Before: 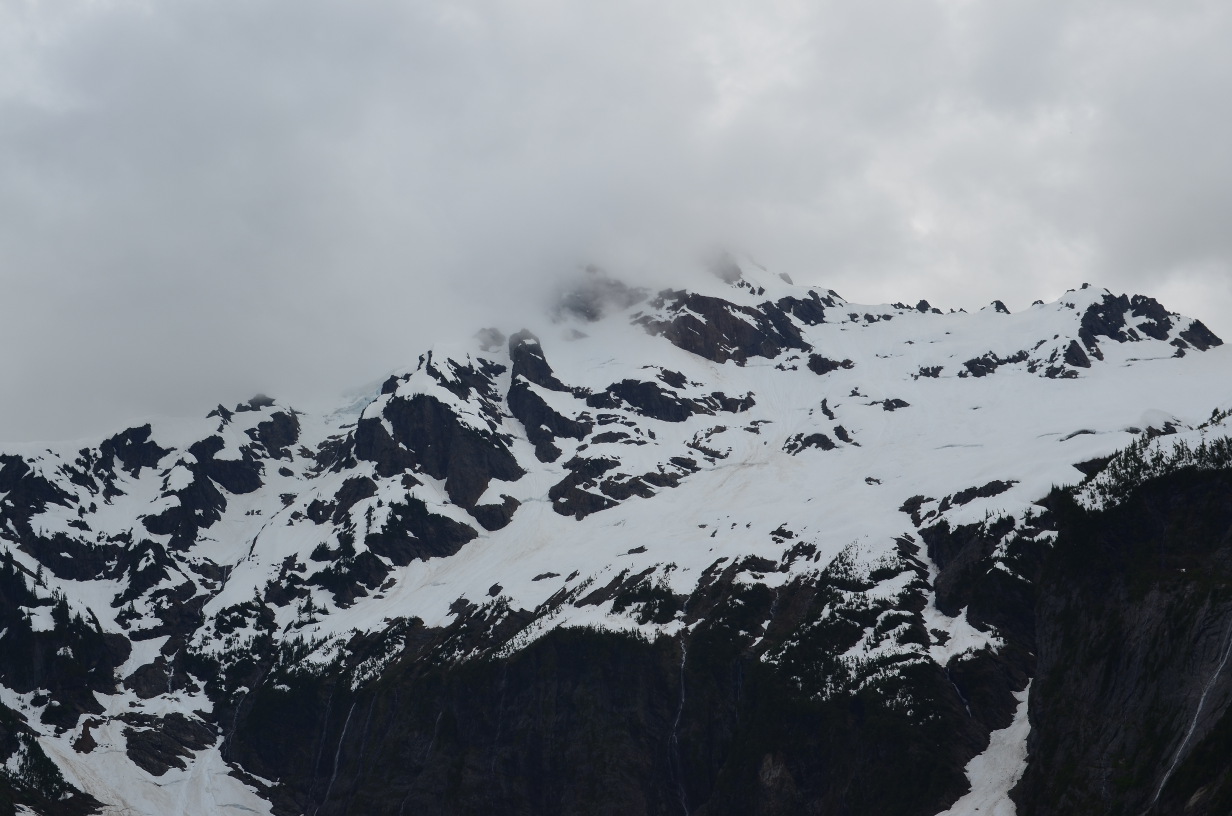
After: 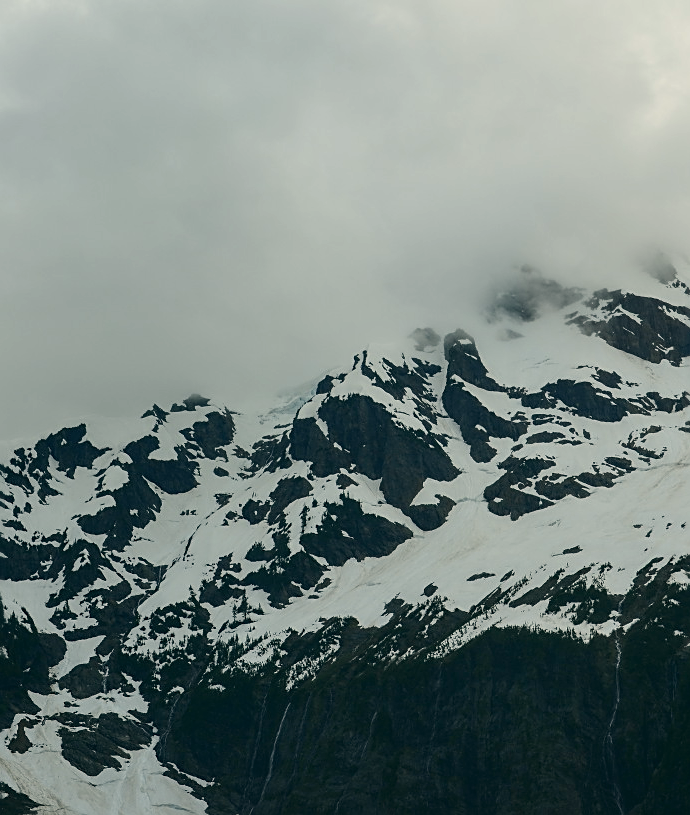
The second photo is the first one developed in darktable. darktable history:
local contrast: on, module defaults
sharpen: on, module defaults
crop: left 5.286%, right 38.679%
color correction: highlights a* -0.34, highlights b* 9.24, shadows a* -8.83, shadows b* 0.663
